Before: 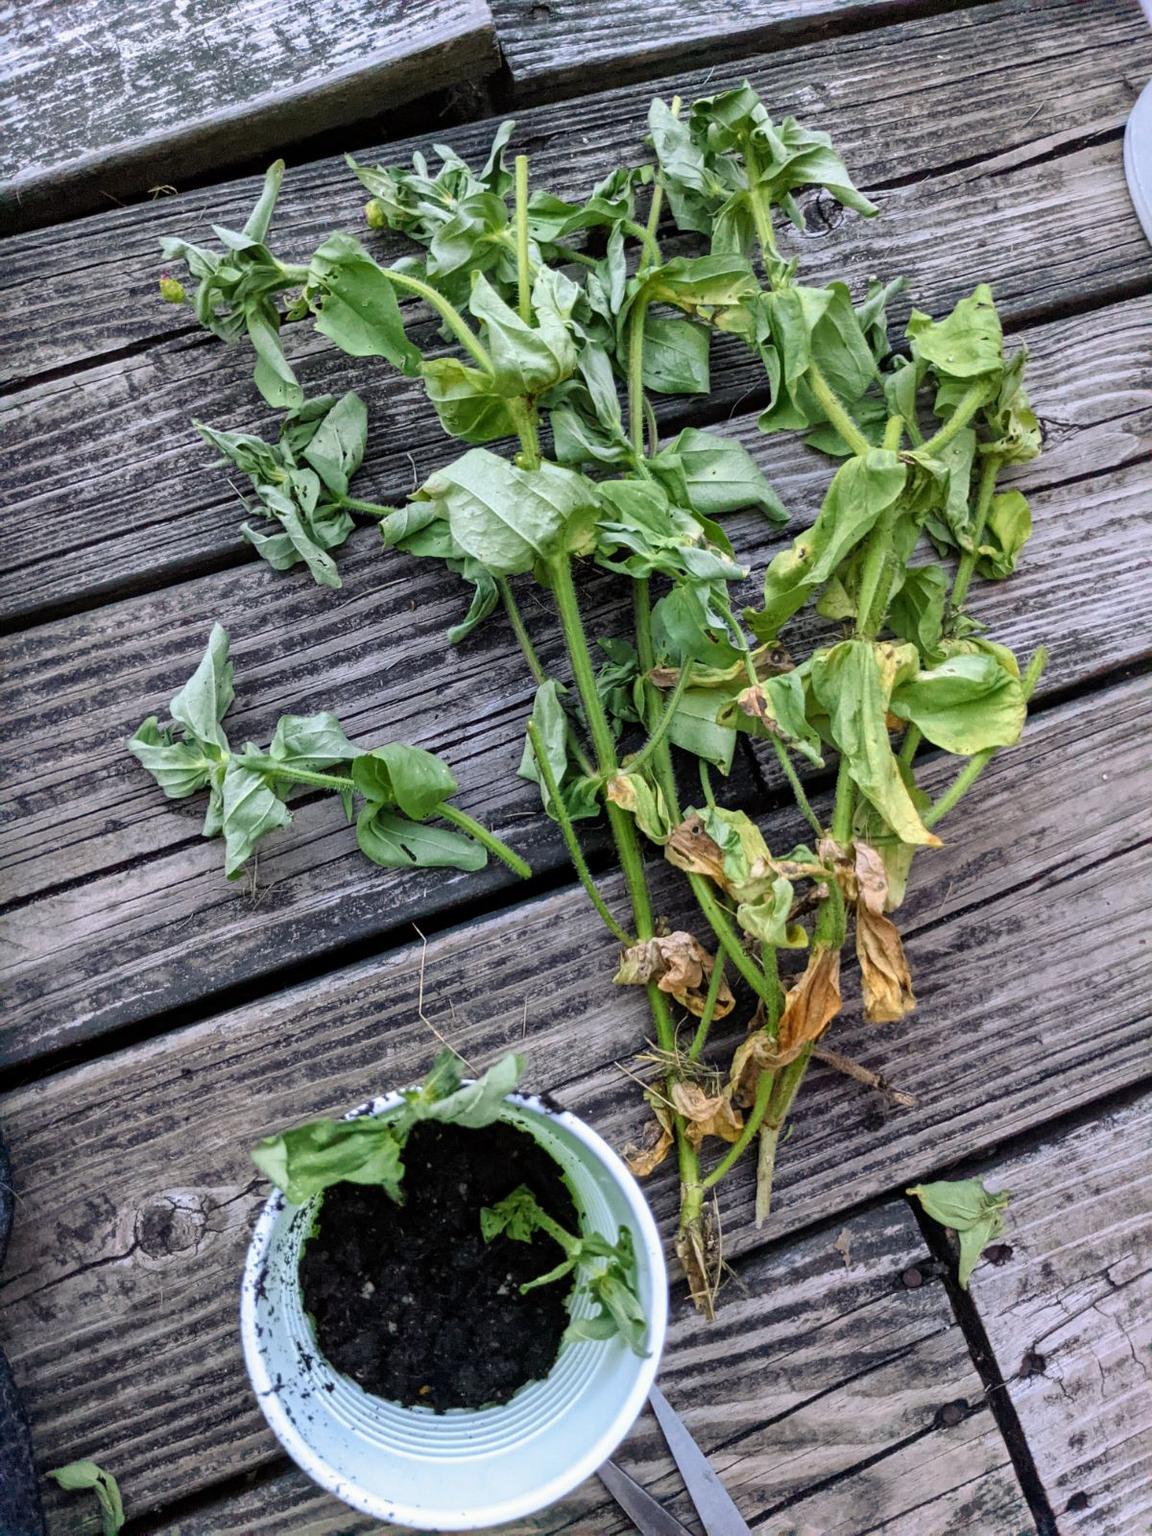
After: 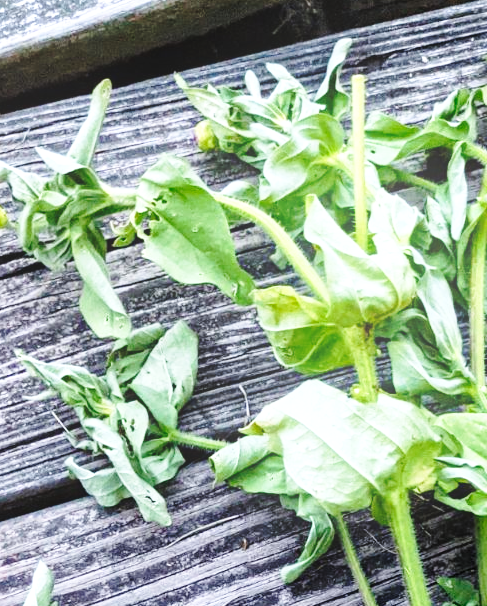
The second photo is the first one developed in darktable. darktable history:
crop: left 15.452%, top 5.459%, right 43.956%, bottom 56.62%
bloom: size 13.65%, threshold 98.39%, strength 4.82%
local contrast: highlights 100%, shadows 100%, detail 120%, midtone range 0.2
base curve: curves: ch0 [(0, 0) (0.028, 0.03) (0.121, 0.232) (0.46, 0.748) (0.859, 0.968) (1, 1)], preserve colors none
tone equalizer: on, module defaults
exposure: exposure 0.493 EV, compensate highlight preservation false
white balance: red 0.983, blue 1.036
